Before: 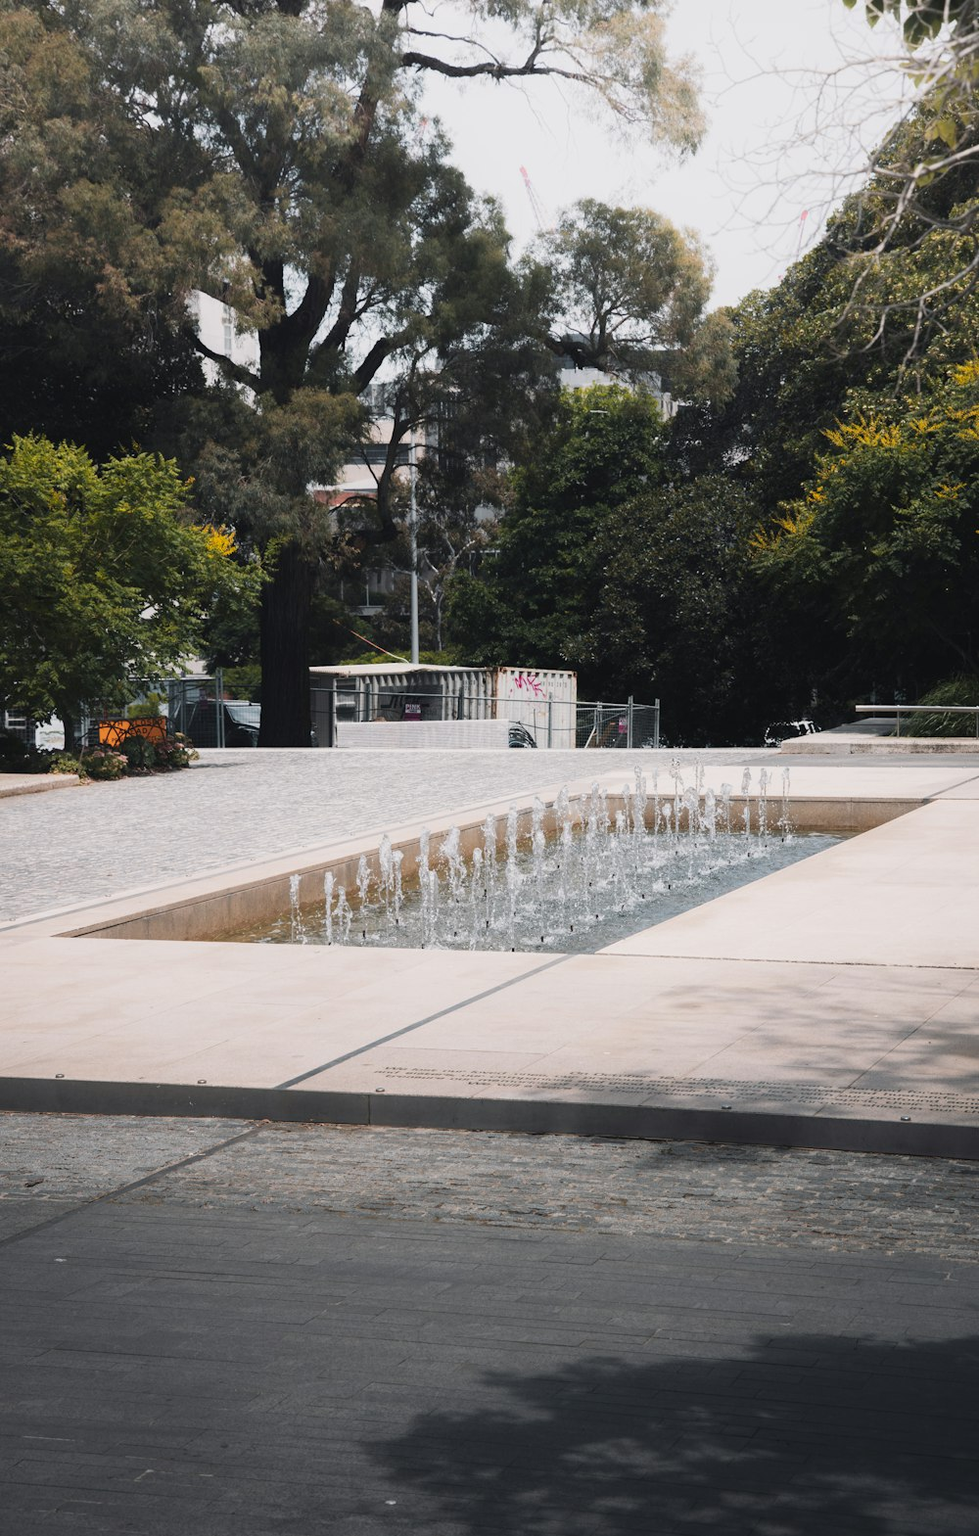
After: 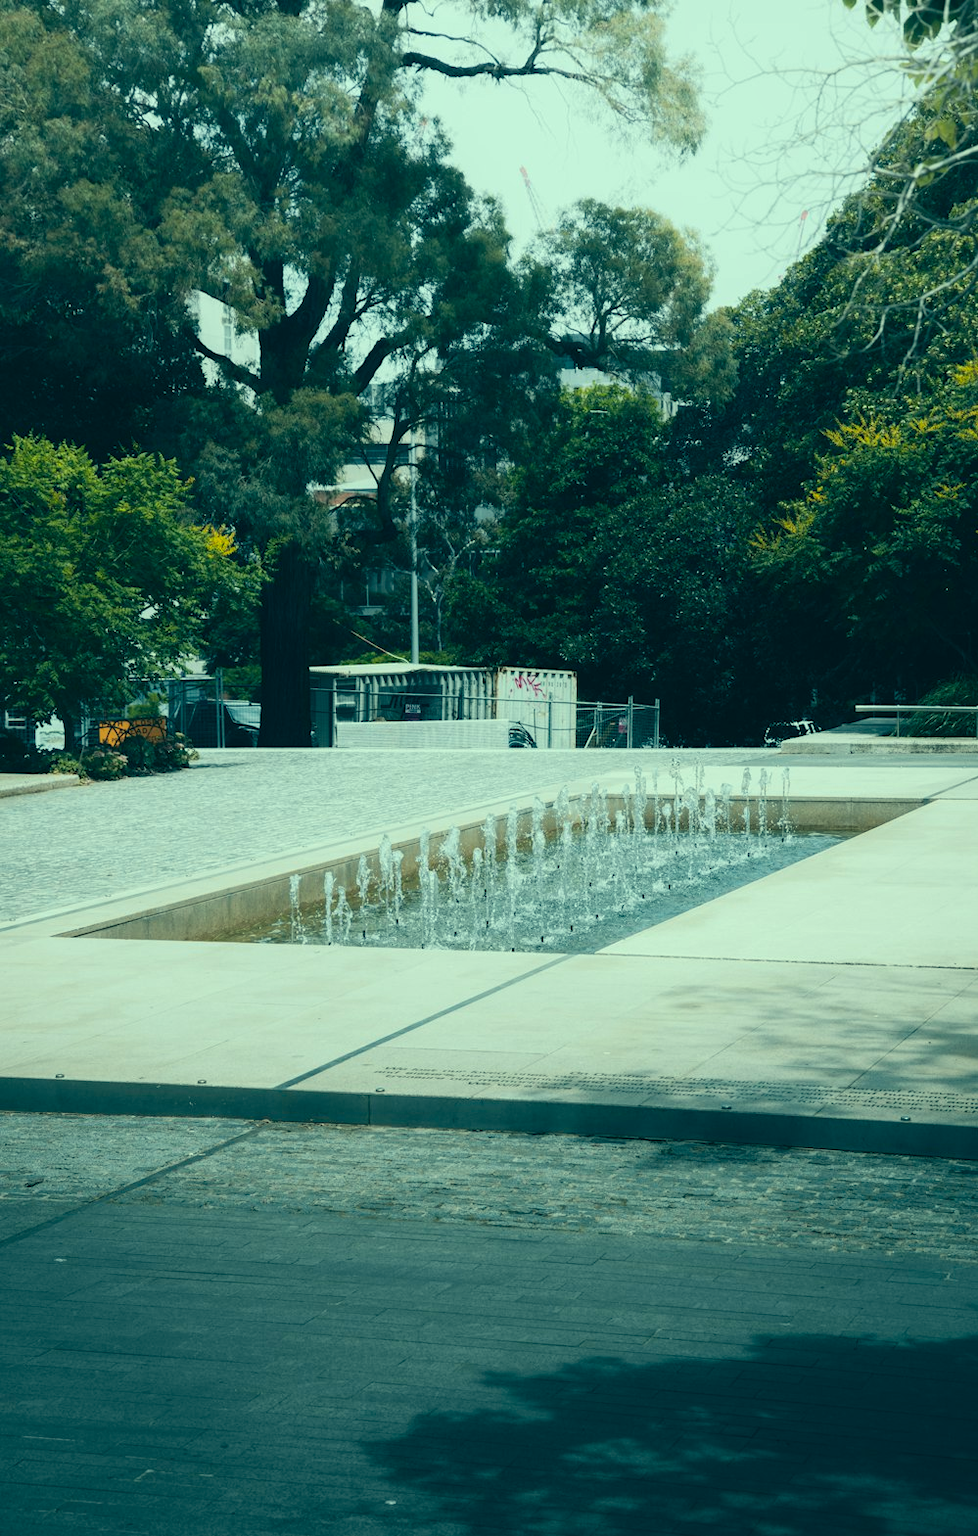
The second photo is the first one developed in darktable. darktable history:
local contrast: highlights 100%, shadows 102%, detail 119%, midtone range 0.2
color correction: highlights a* -19.89, highlights b* 9.8, shadows a* -20.72, shadows b* -10.57
